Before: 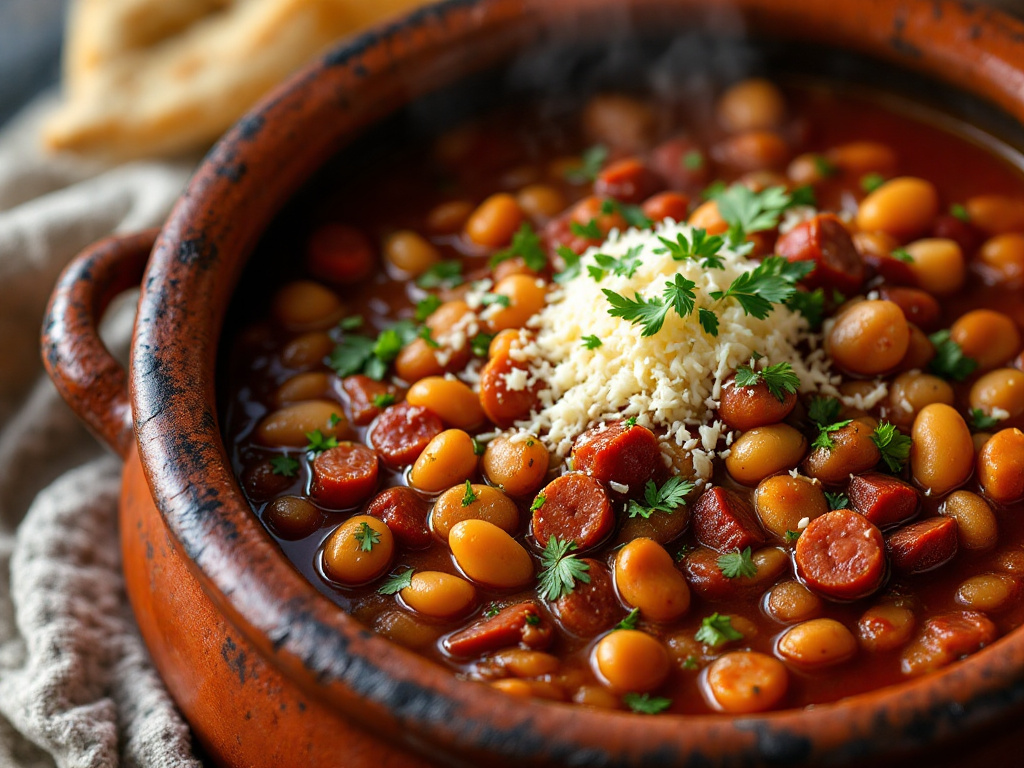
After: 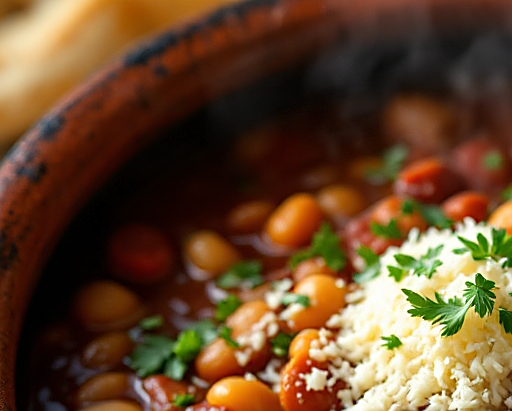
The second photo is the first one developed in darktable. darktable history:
crop: left 19.556%, right 30.401%, bottom 46.458%
local contrast: mode bilateral grid, contrast 20, coarseness 50, detail 102%, midtone range 0.2
sharpen: on, module defaults
